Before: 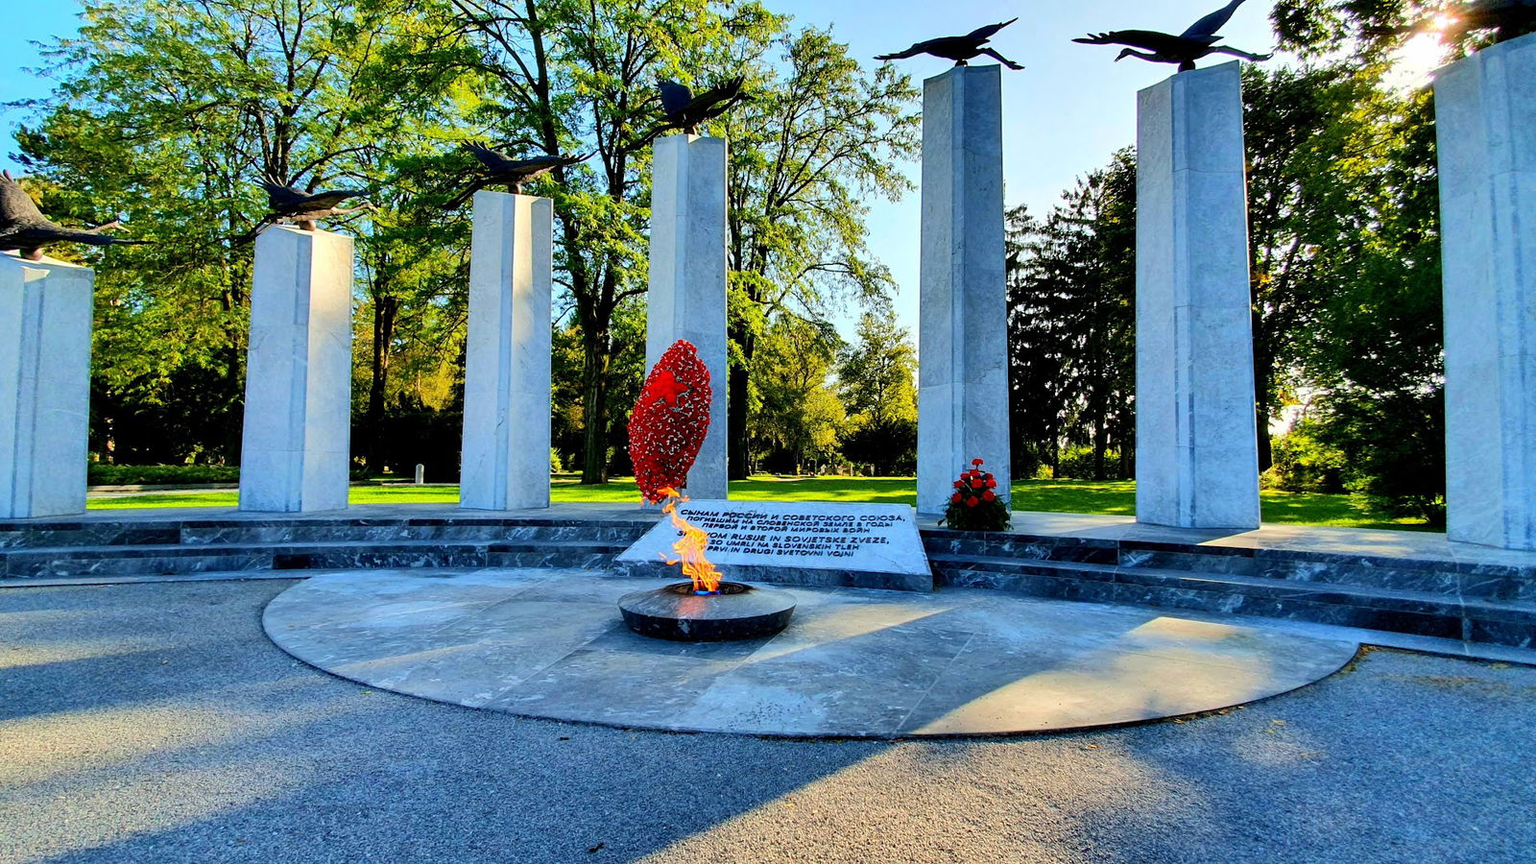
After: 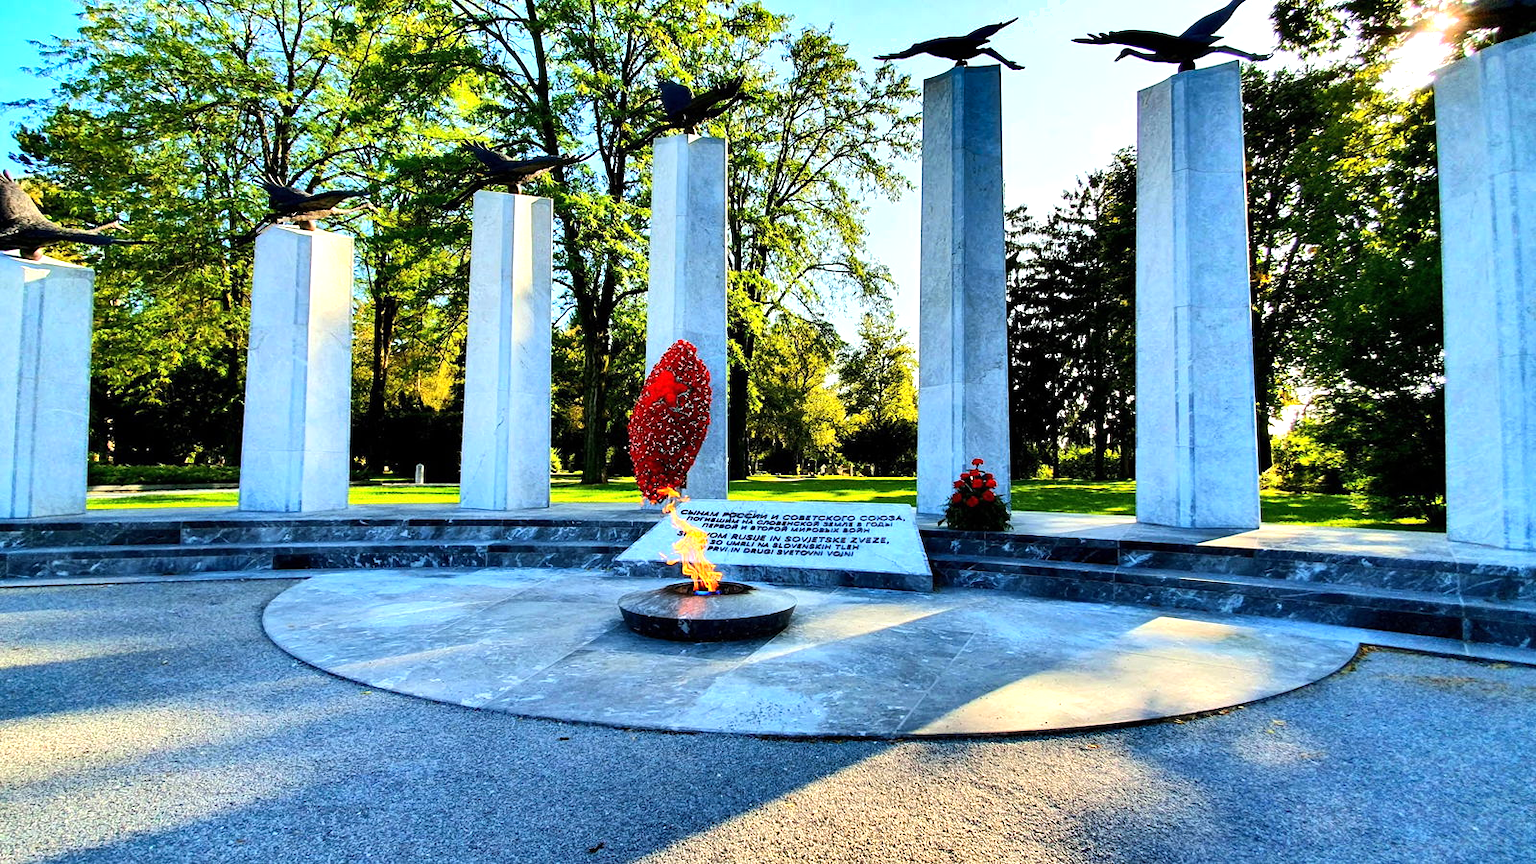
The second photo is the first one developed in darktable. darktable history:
tone equalizer: -8 EV 0.001 EV, -7 EV -0.003 EV, -6 EV 0.005 EV, -5 EV -0.03 EV, -4 EV -0.154 EV, -3 EV -0.138 EV, -2 EV 0.241 EV, -1 EV 0.709 EV, +0 EV 0.507 EV
shadows and highlights: soften with gaussian
